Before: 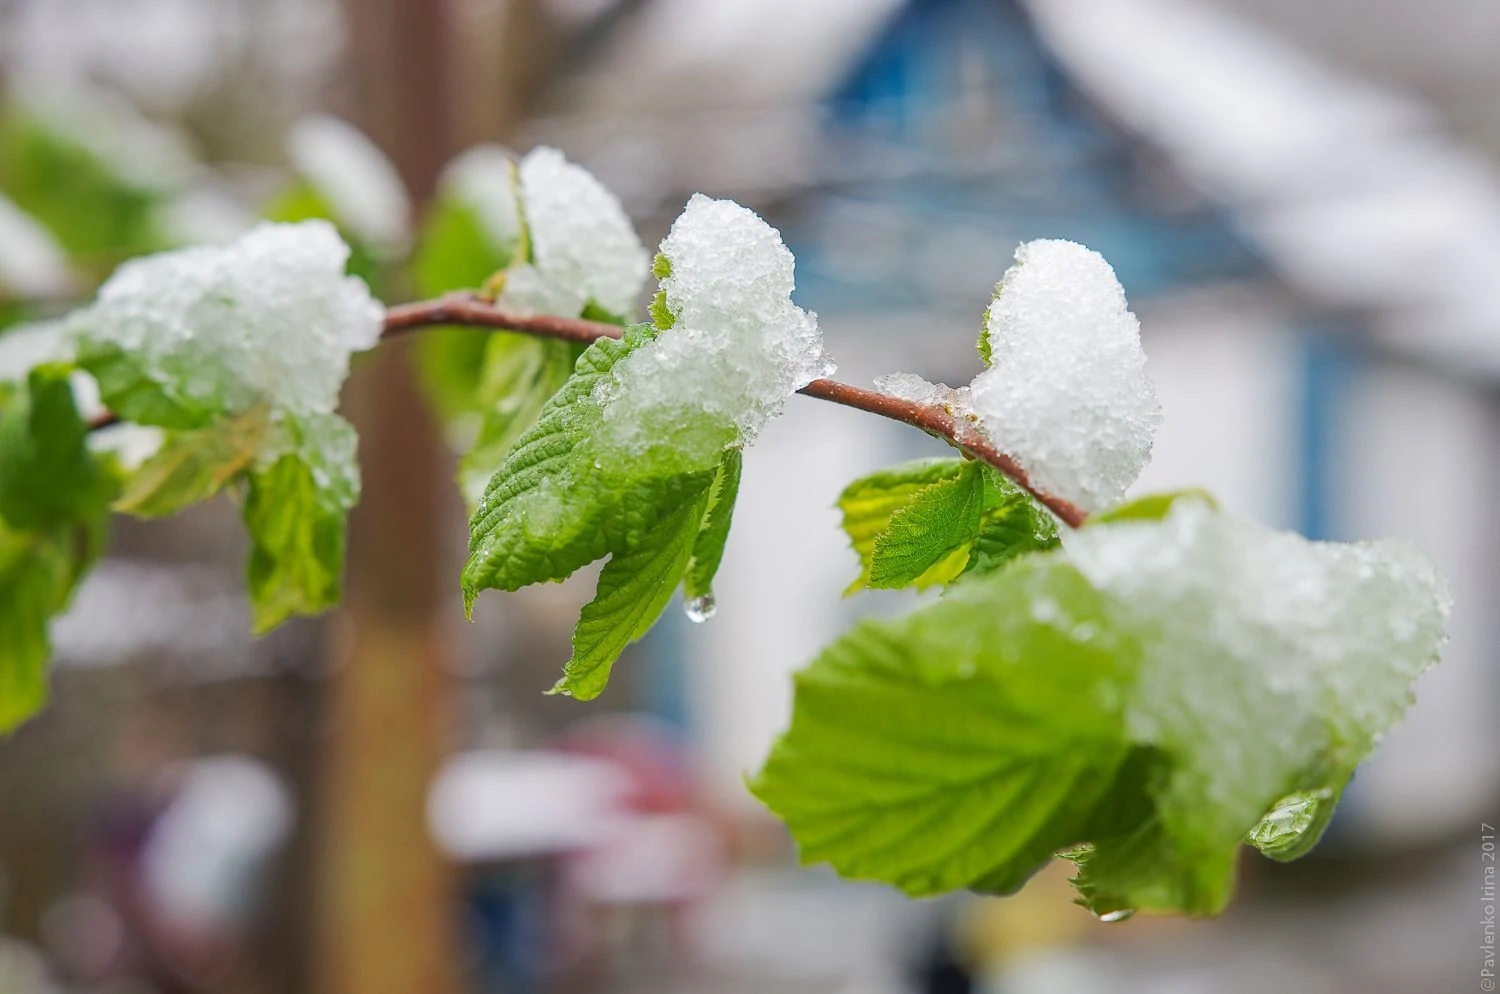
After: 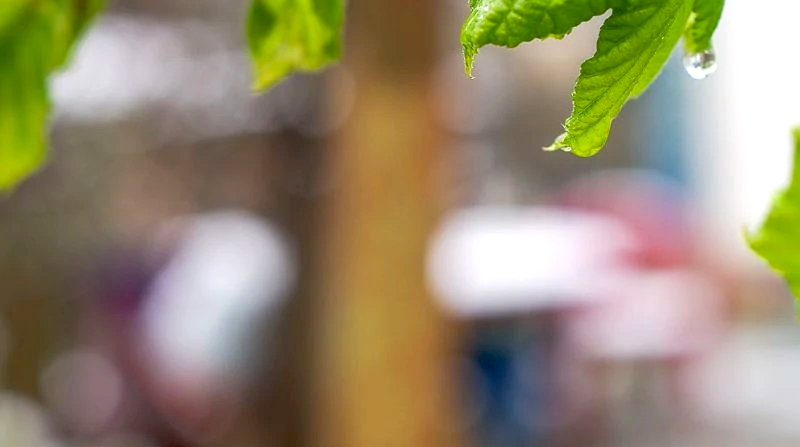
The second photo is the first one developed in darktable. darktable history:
exposure: black level correction 0.012, exposure 0.7 EV, compensate exposure bias true, compensate highlight preservation false
crop and rotate: top 54.778%, right 46.61%, bottom 0.159%
